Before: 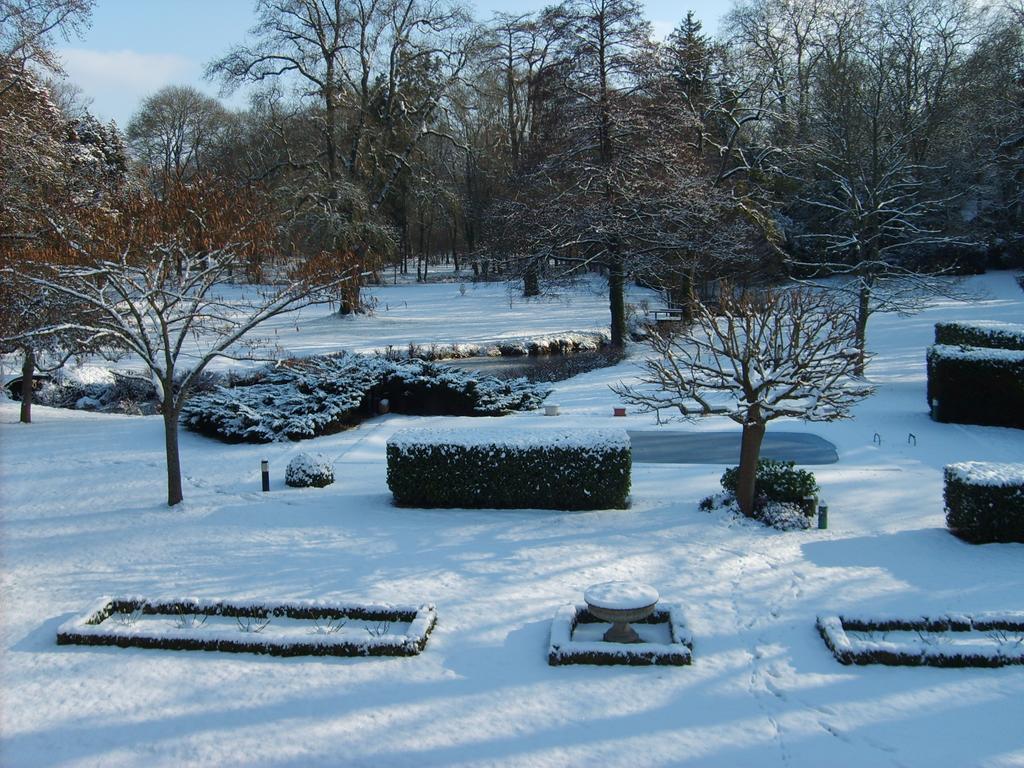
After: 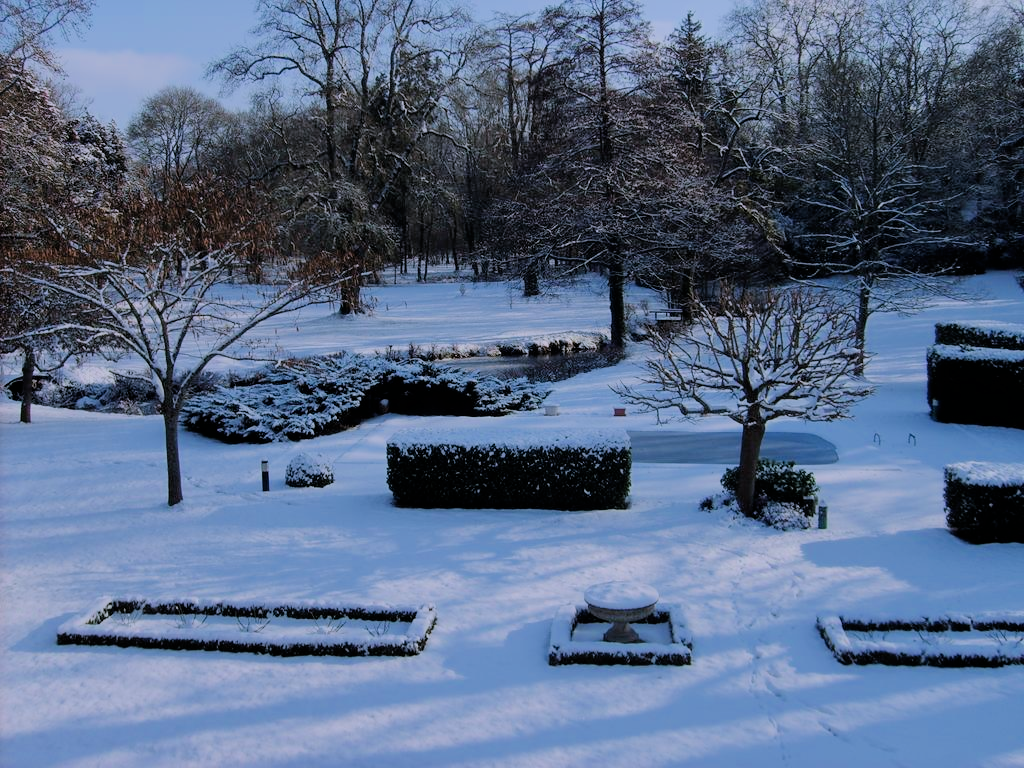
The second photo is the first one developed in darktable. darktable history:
color calibration: illuminant custom, x 0.363, y 0.385, temperature 4528.03 K
filmic rgb: black relative exposure -6.15 EV, white relative exposure 6.96 EV, hardness 2.23, color science v6 (2022)
